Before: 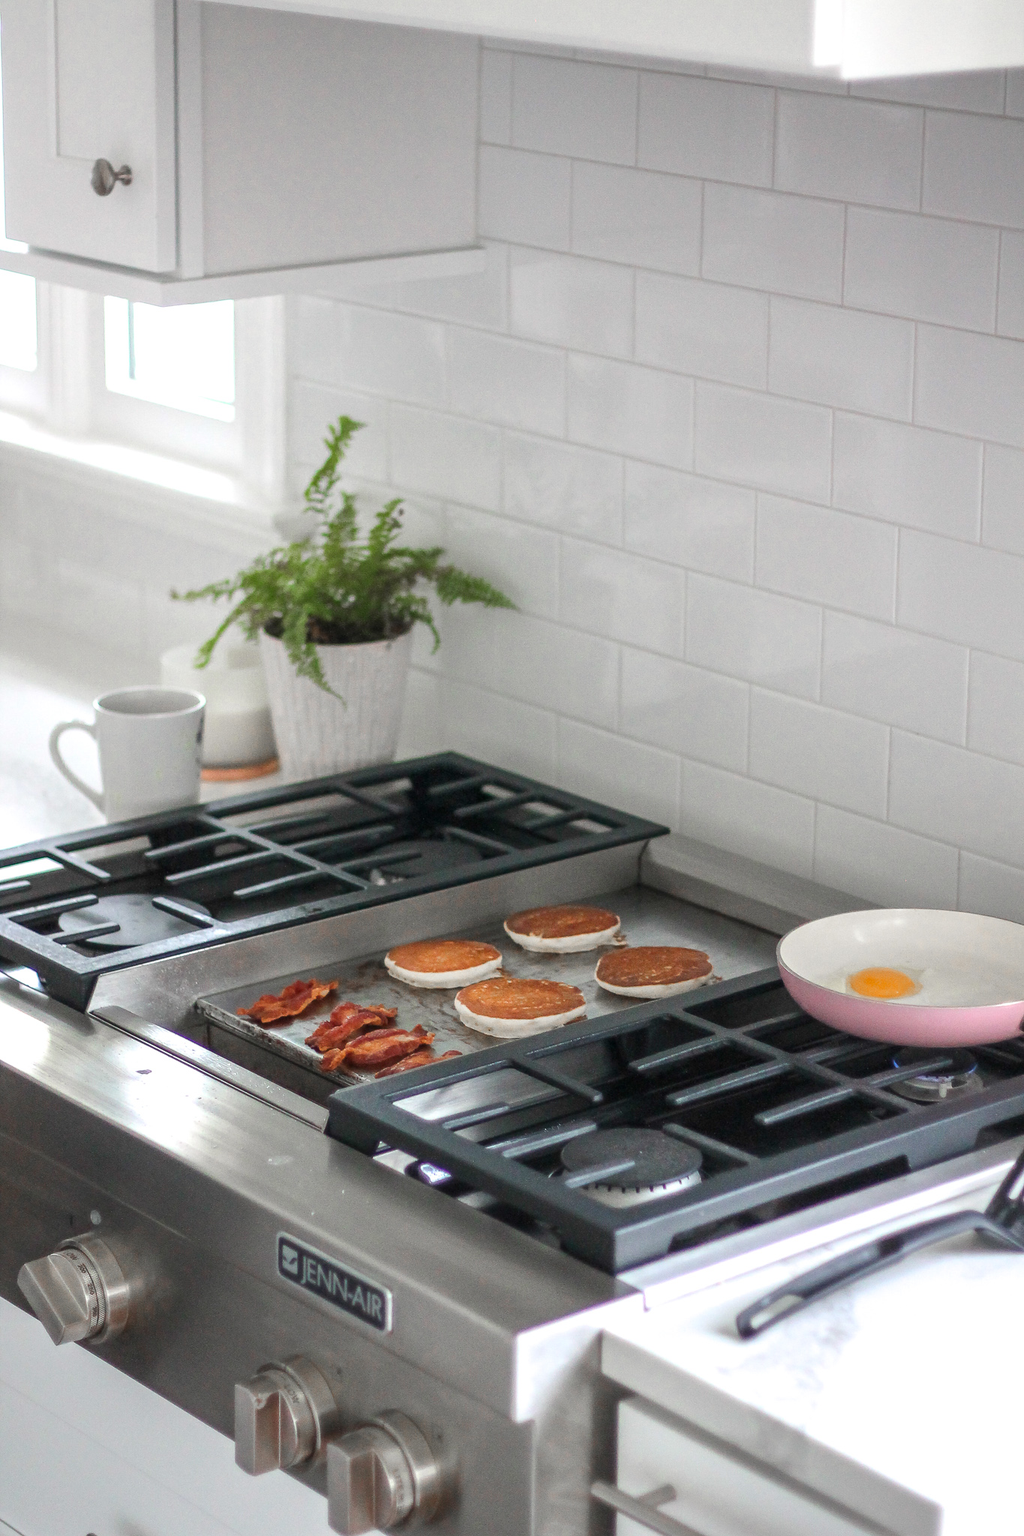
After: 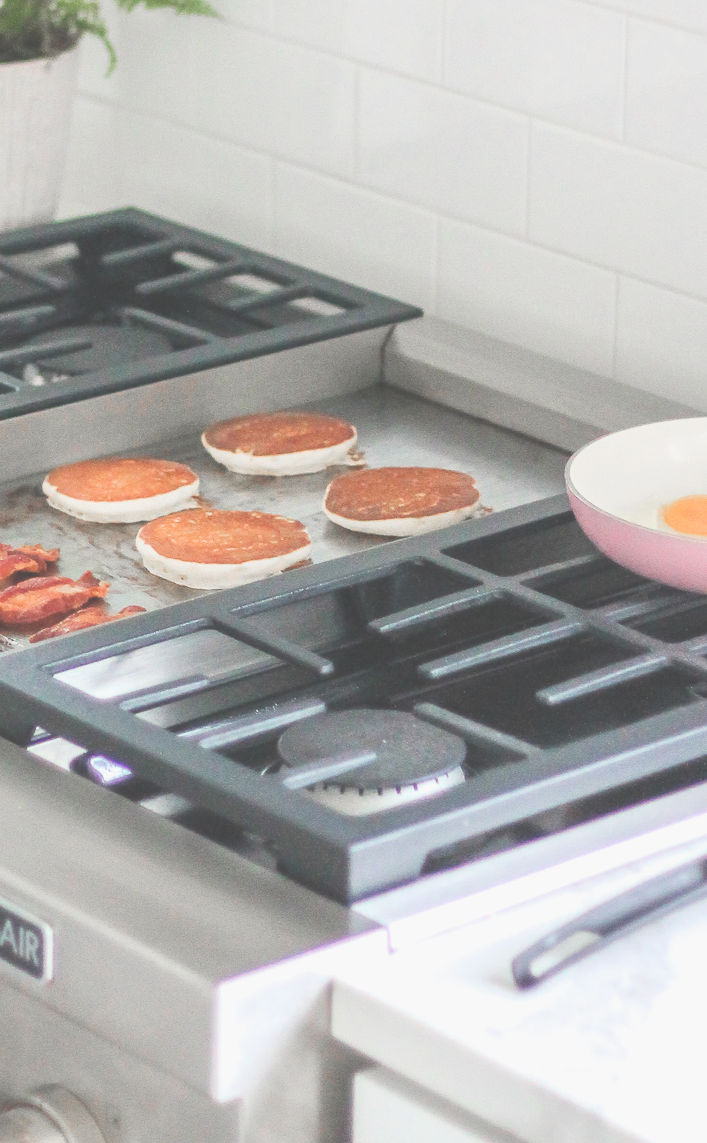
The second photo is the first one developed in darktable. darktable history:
exposure: black level correction -0.024, exposure 1.396 EV, compensate highlight preservation false
crop: left 34.491%, top 38.855%, right 13.657%, bottom 5.292%
filmic rgb: black relative exposure -7.65 EV, white relative exposure 4.56 EV, hardness 3.61
